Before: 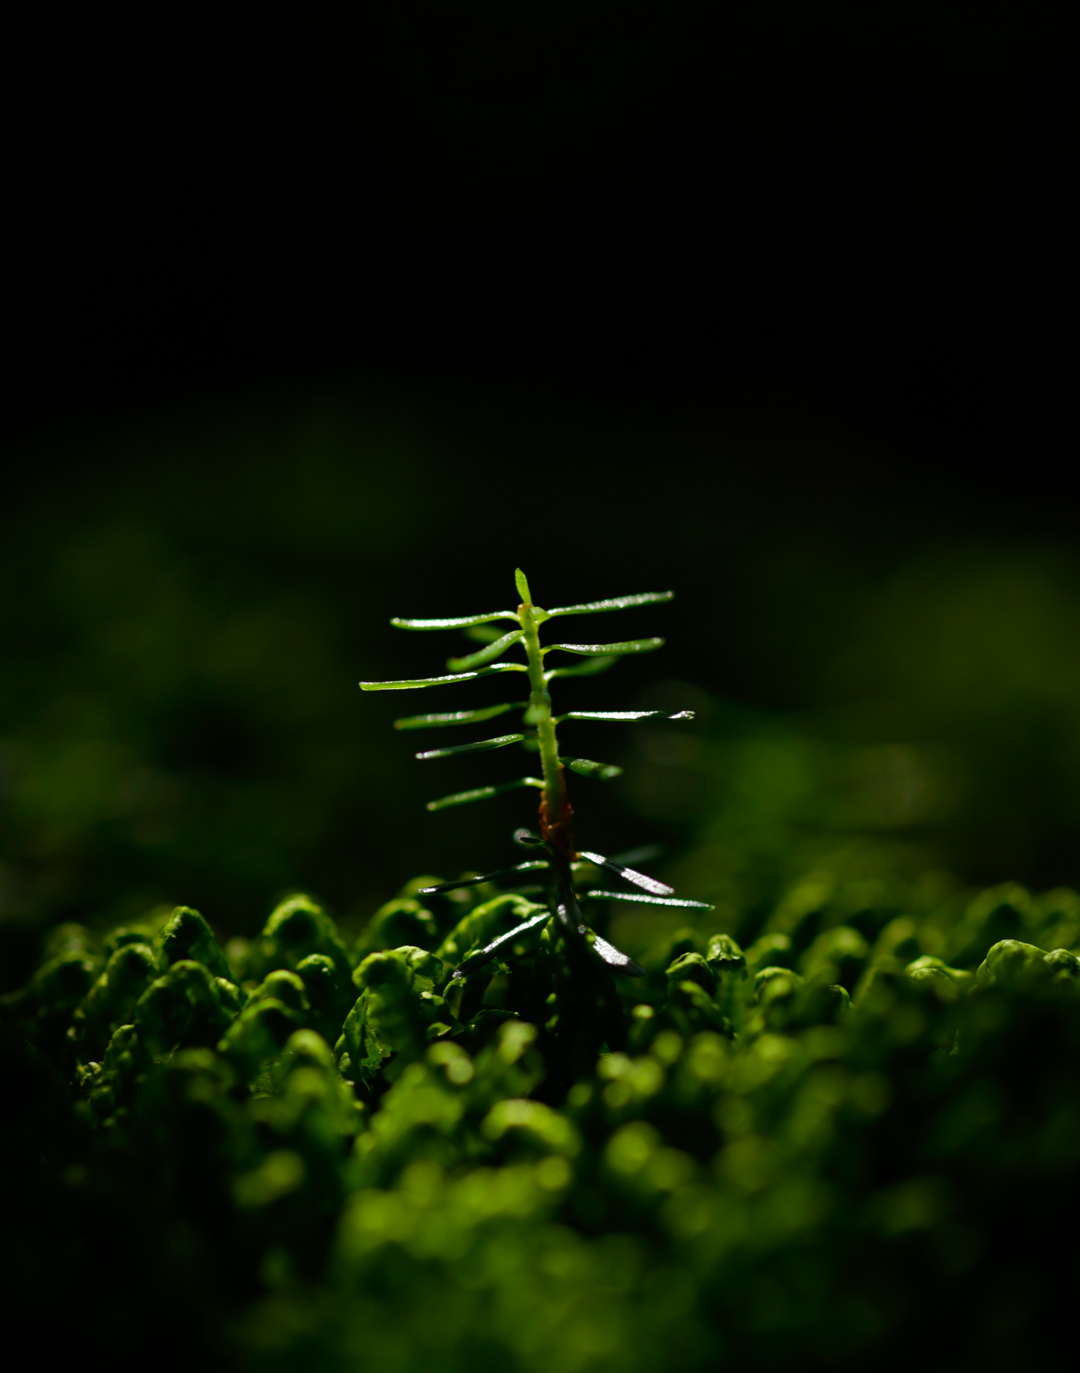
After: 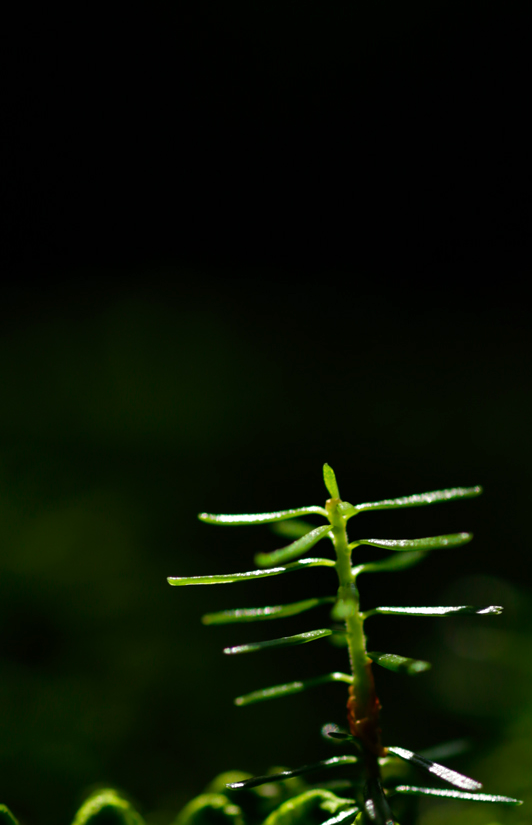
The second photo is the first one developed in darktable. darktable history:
crop: left 17.835%, top 7.675%, right 32.881%, bottom 32.213%
exposure: exposure 0.2 EV, compensate highlight preservation false
